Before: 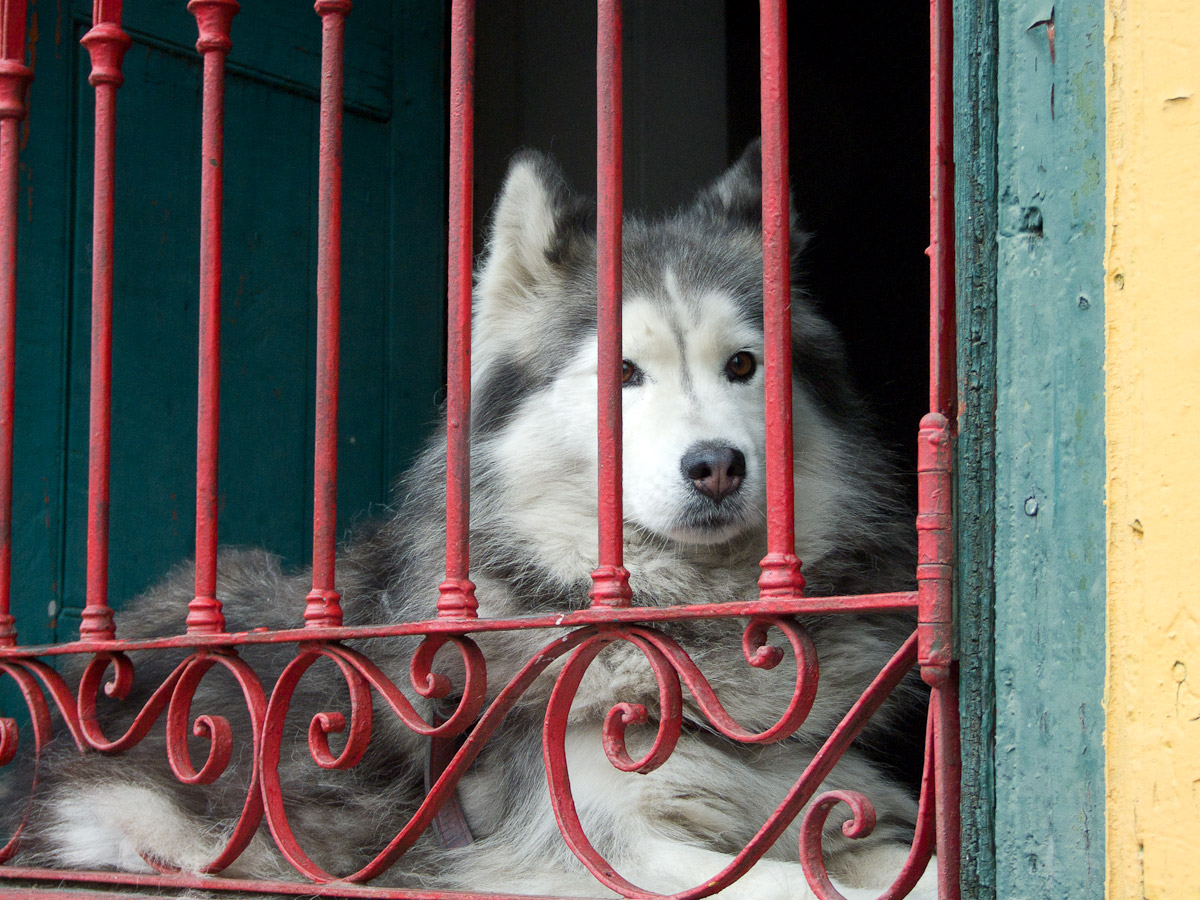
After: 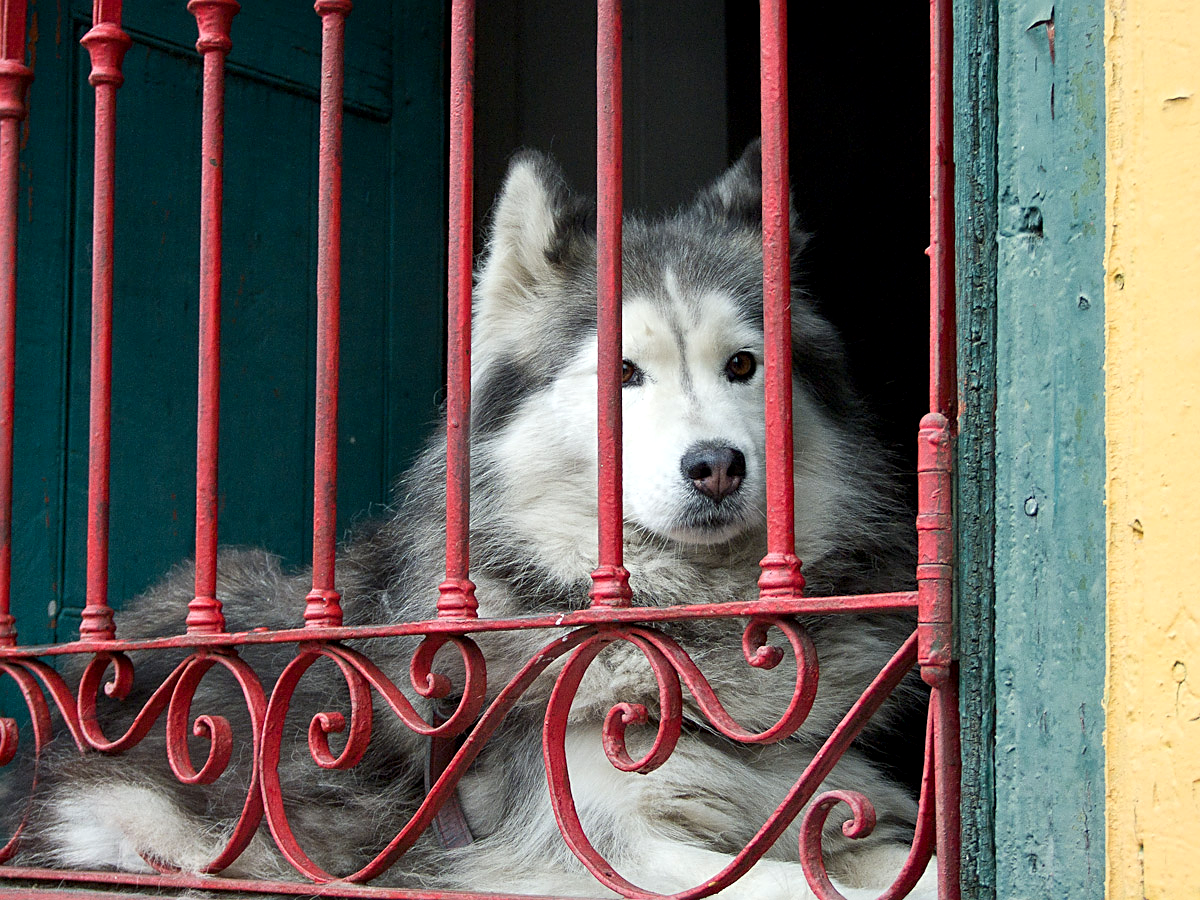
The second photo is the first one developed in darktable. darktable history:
sharpen: on, module defaults
contrast equalizer: octaves 7, y [[0.524 ×6], [0.512 ×6], [0.379 ×6], [0 ×6], [0 ×6]]
